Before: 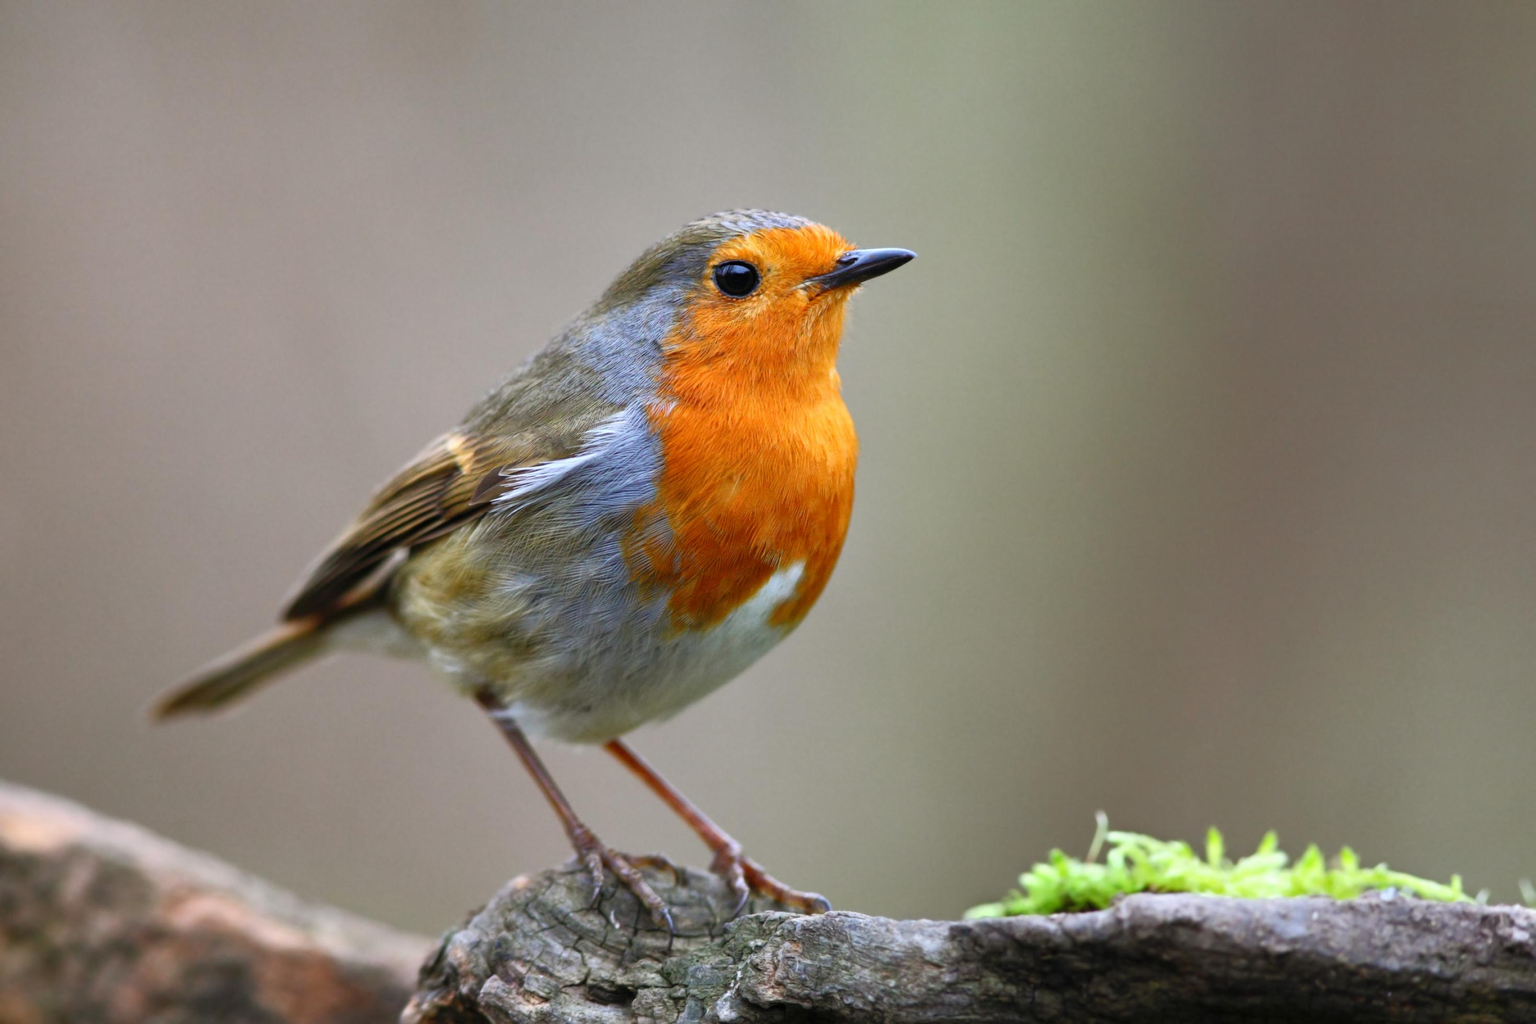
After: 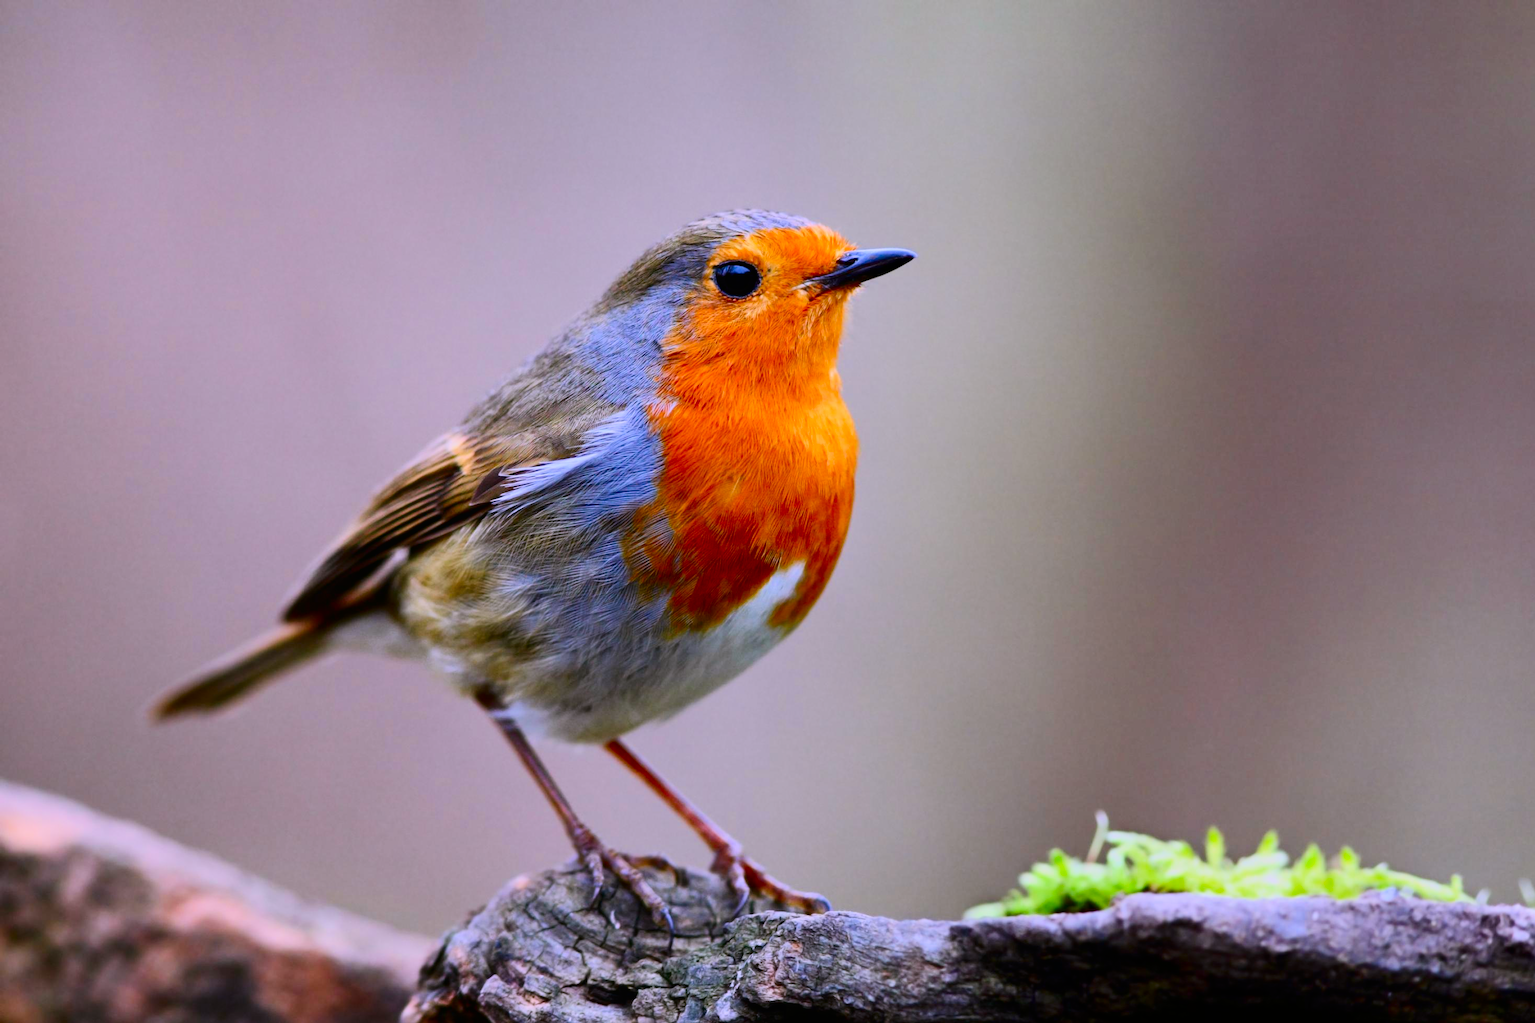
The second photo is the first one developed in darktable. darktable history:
contrast brightness saturation: contrast 0.22, brightness -0.19, saturation 0.24
white balance: red 1.042, blue 1.17
exposure: exposure 0.496 EV, compensate highlight preservation false
local contrast: mode bilateral grid, contrast 100, coarseness 100, detail 91%, midtone range 0.2
filmic rgb: black relative exposure -7.48 EV, white relative exposure 4.83 EV, hardness 3.4, color science v6 (2022)
